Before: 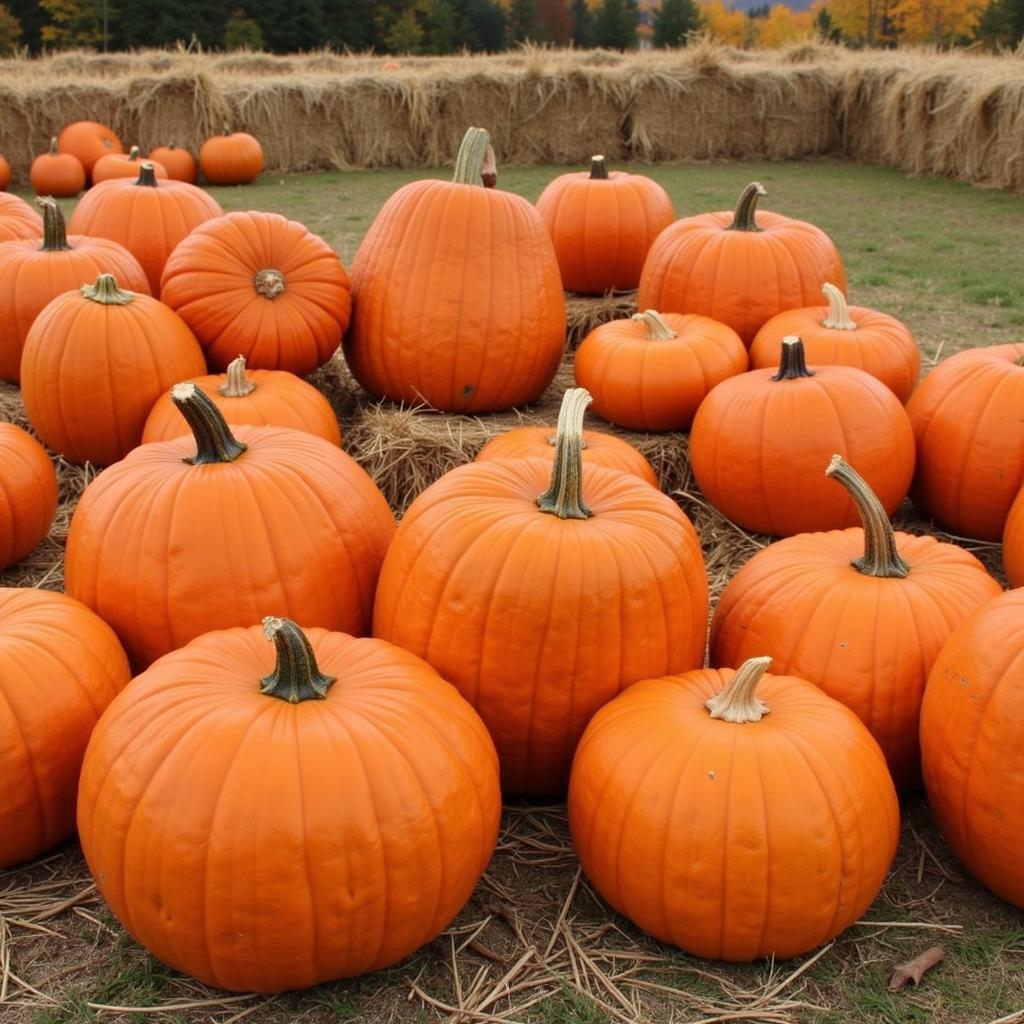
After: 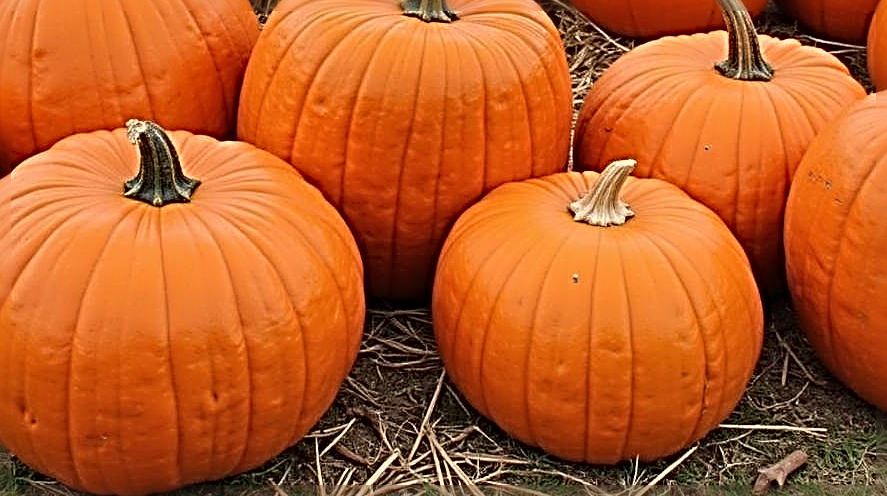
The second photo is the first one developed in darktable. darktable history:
sharpen: radius 4.054, amount 1.987
crop and rotate: left 13.311%, top 48.57%, bottom 2.908%
shadows and highlights: white point adjustment 0.827, soften with gaussian
